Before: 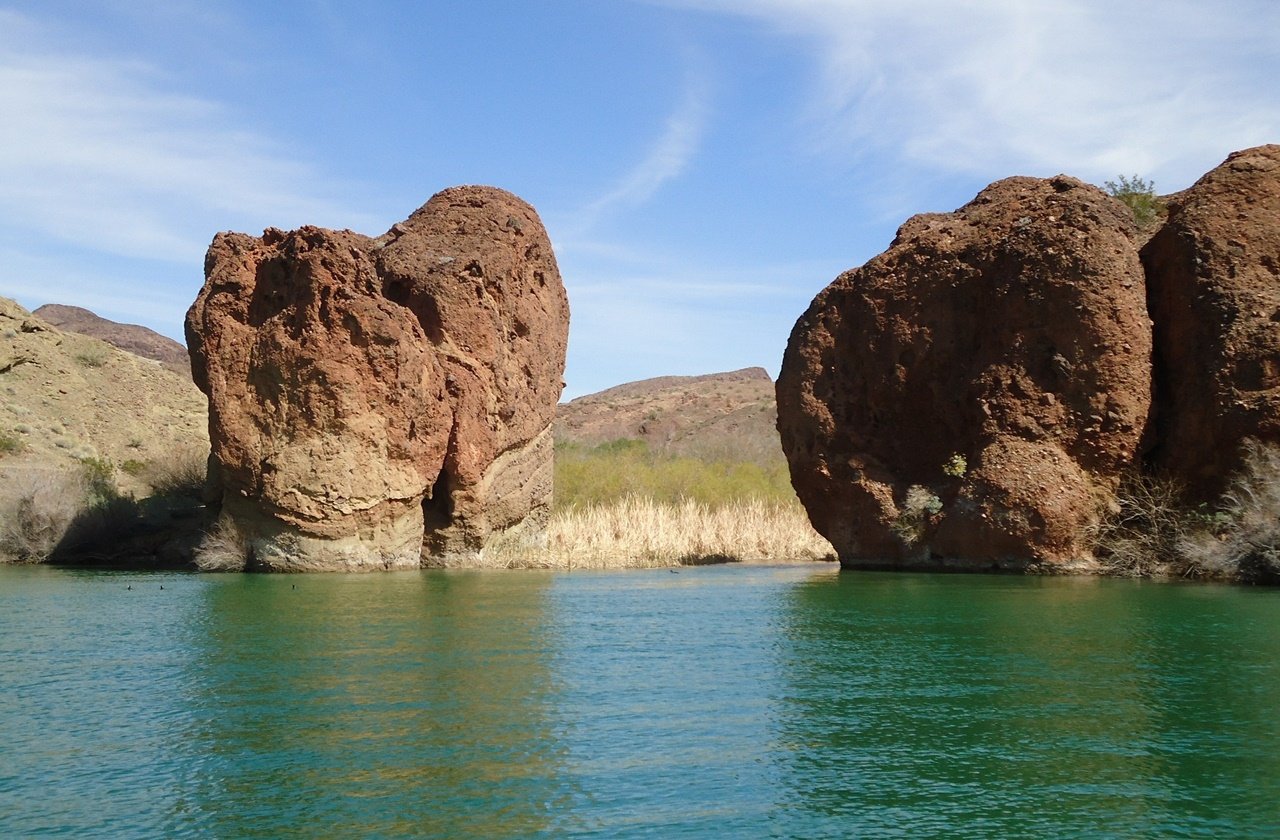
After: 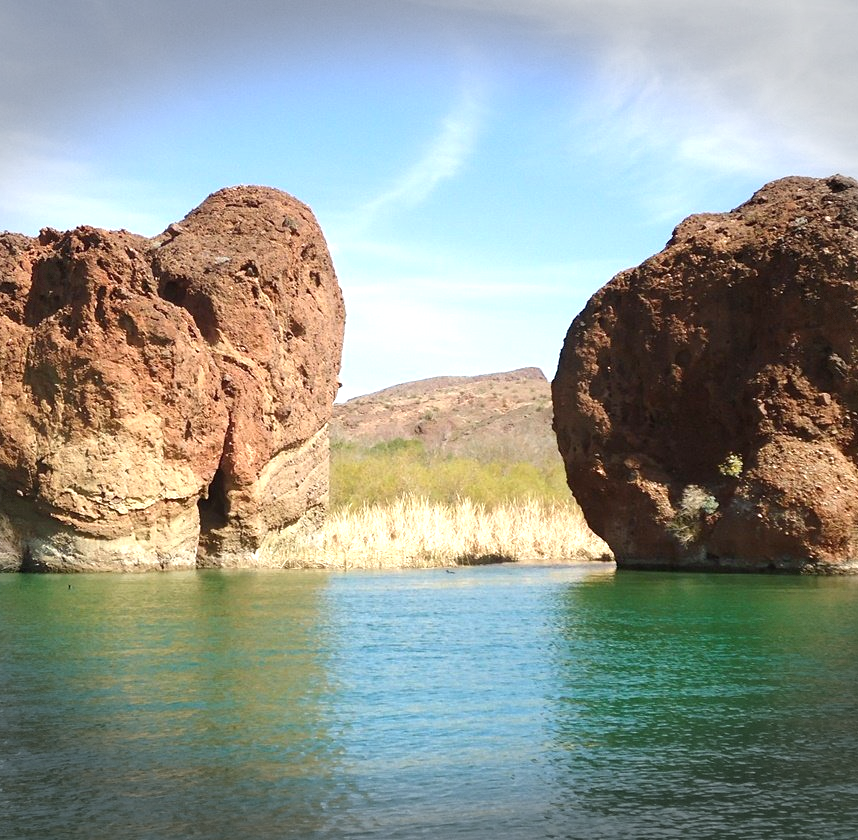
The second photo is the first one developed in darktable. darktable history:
exposure: exposure 0.752 EV, compensate exposure bias true, compensate highlight preservation false
crop and rotate: left 17.531%, right 15.43%
vignetting: fall-off start 99.92%, saturation -0.661, width/height ratio 1.319, dithering 8-bit output
